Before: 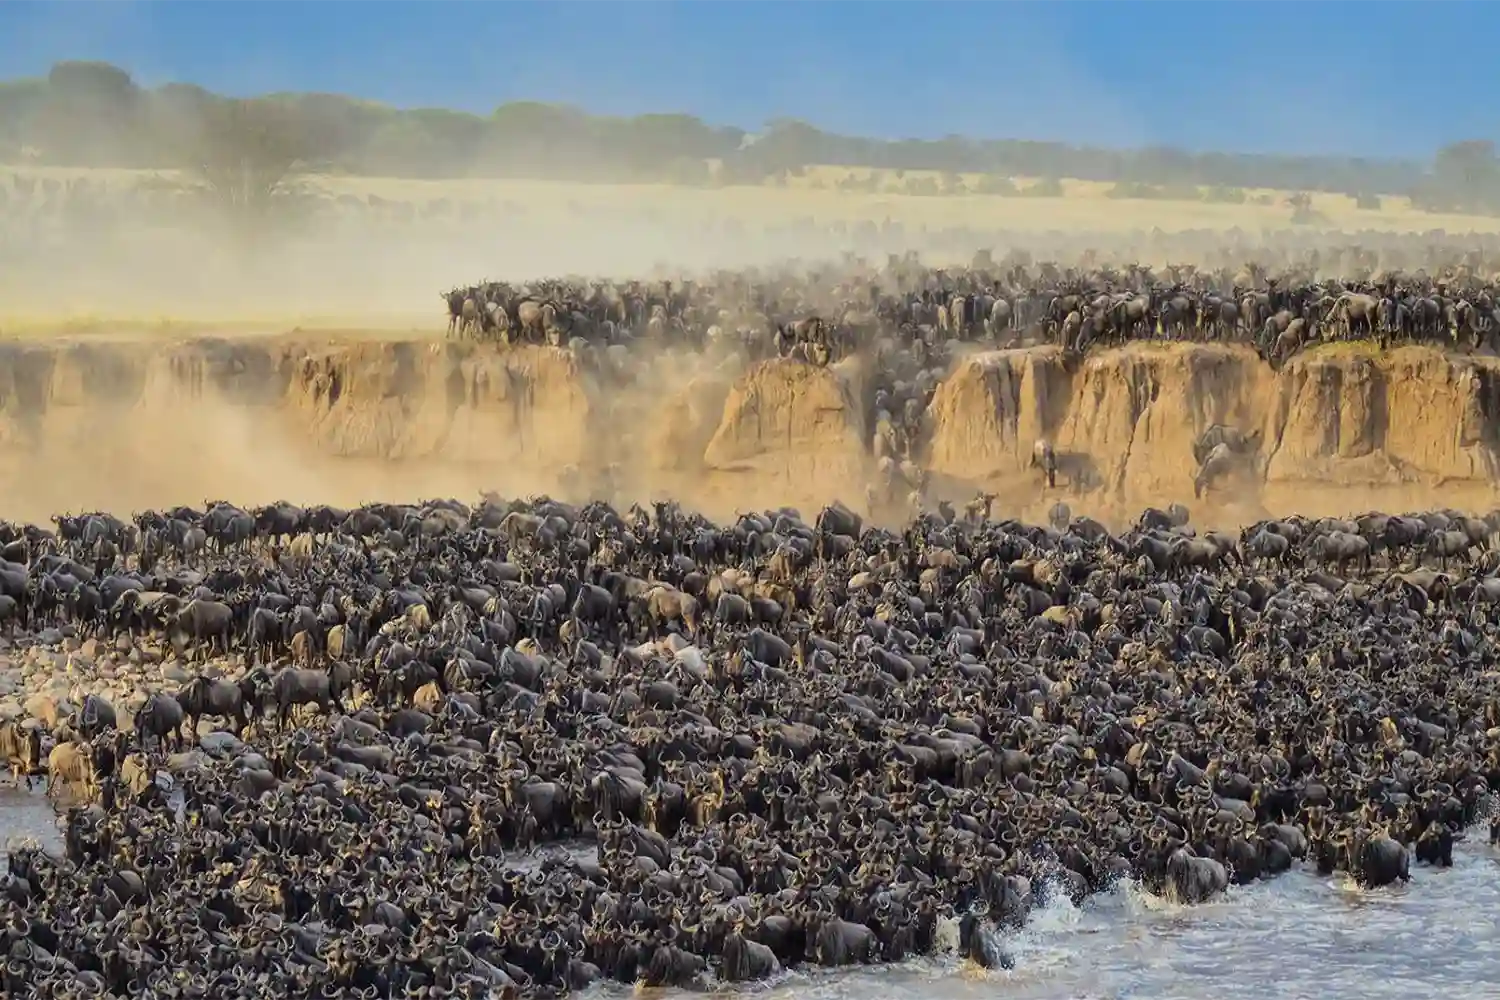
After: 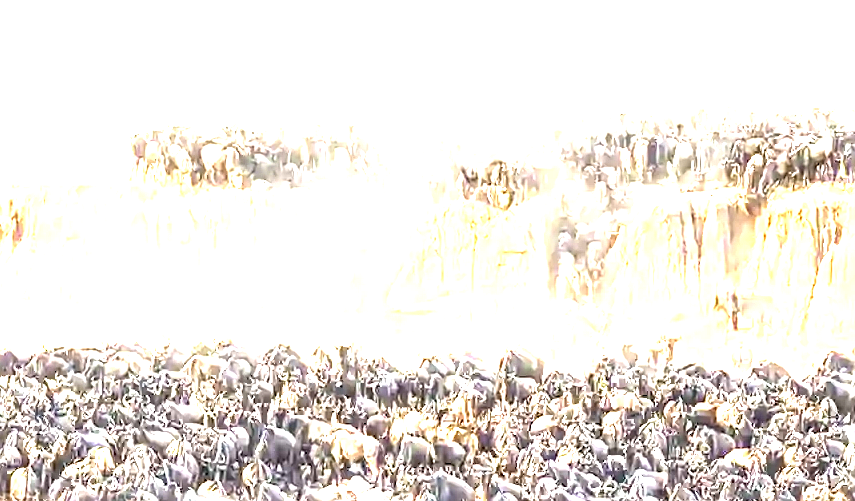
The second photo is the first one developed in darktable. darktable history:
crop: left 21.151%, top 15.788%, right 21.804%, bottom 34.078%
local contrast: on, module defaults
exposure: exposure 2.931 EV, compensate highlight preservation false
sharpen: radius 2.204, amount 0.377, threshold 0.224
